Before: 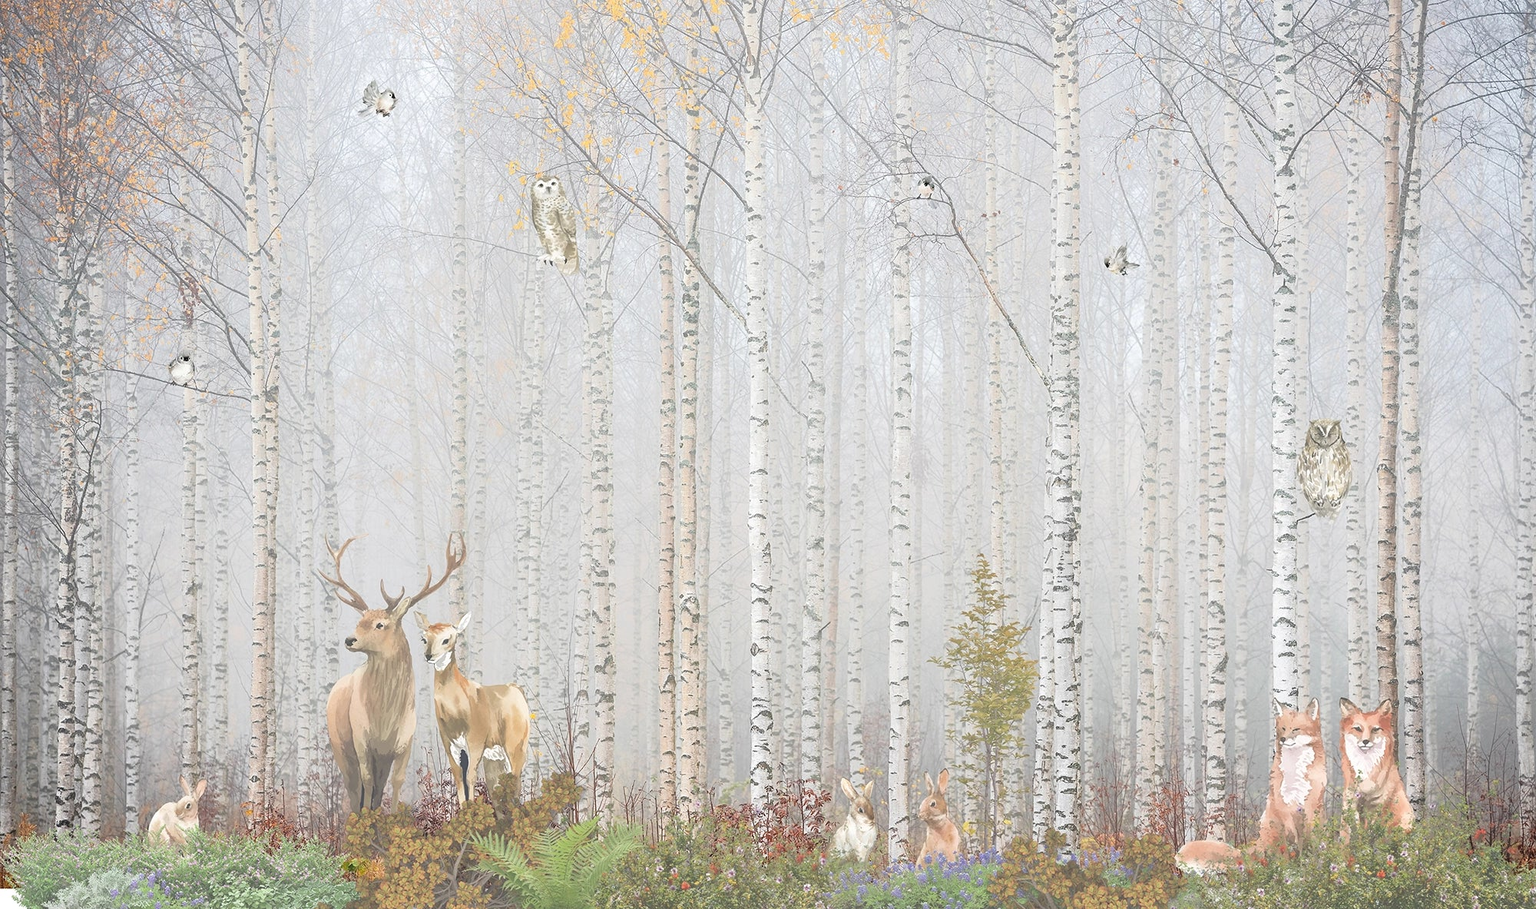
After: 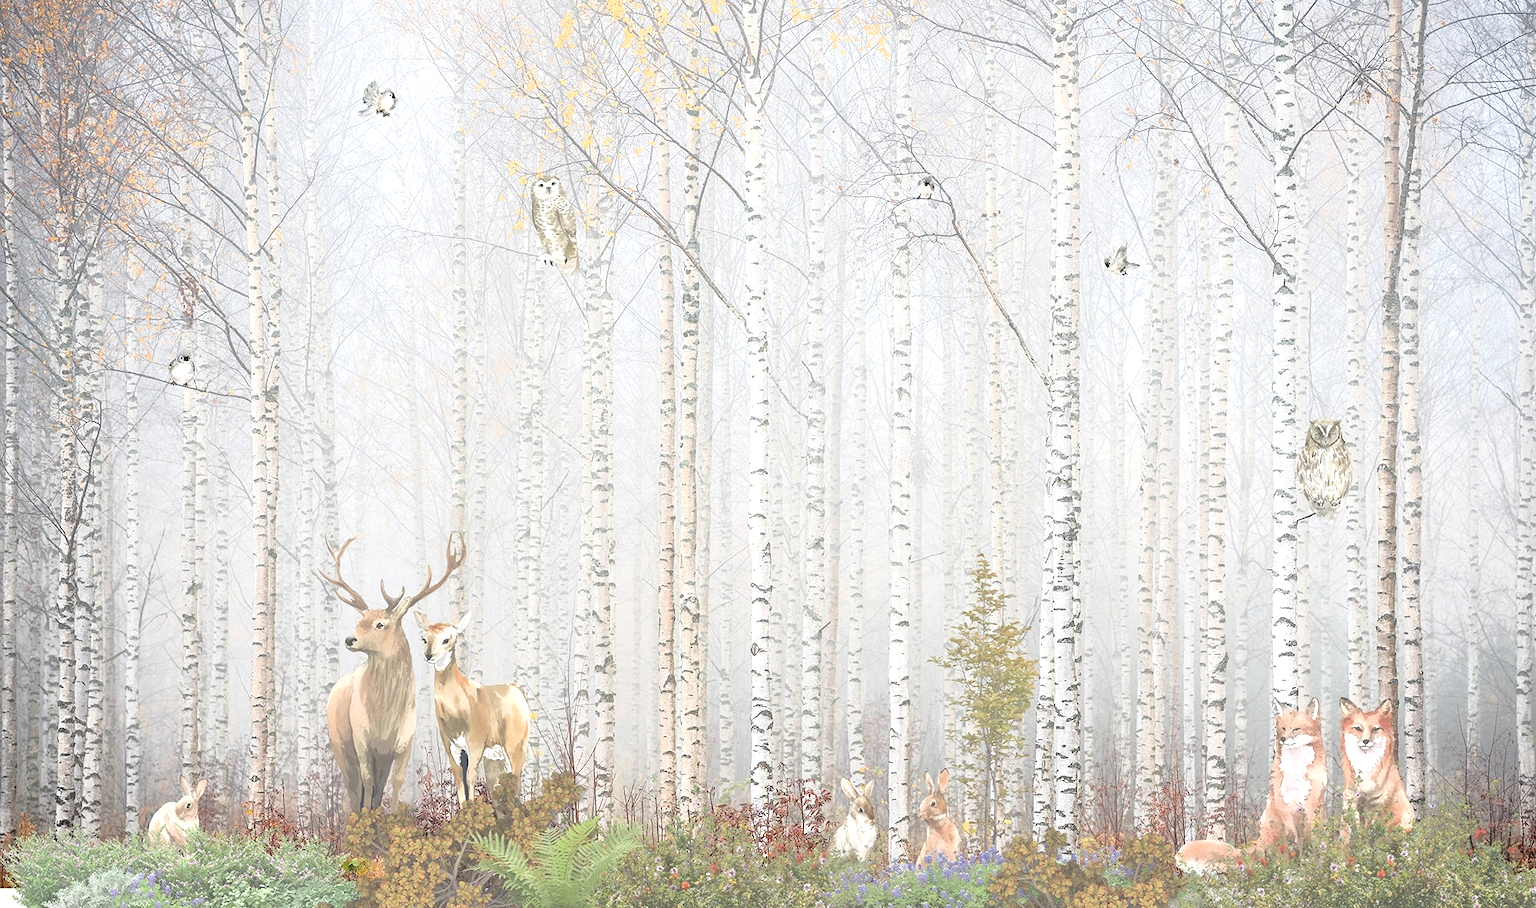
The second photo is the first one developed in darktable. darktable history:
shadows and highlights: radius 110.07, shadows 51.36, white point adjustment 8.98, highlights -4.22, soften with gaussian
